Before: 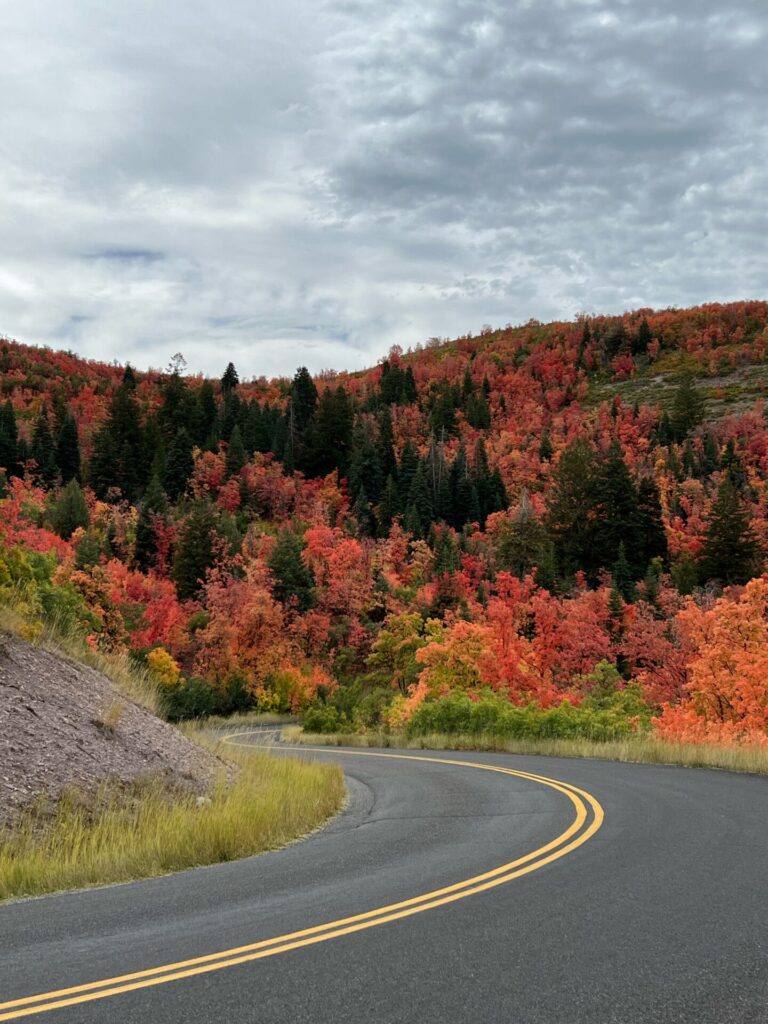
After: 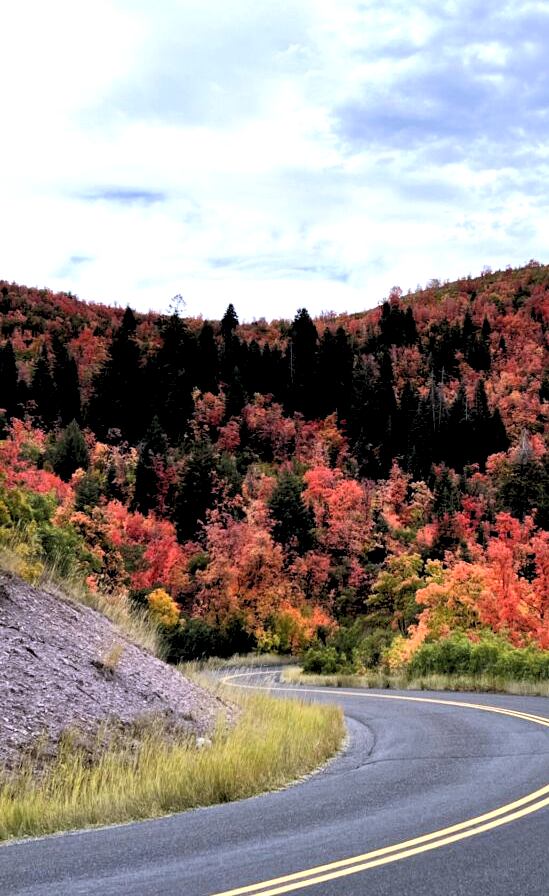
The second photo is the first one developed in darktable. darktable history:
color calibration: output R [1.063, -0.012, -0.003, 0], output B [-0.079, 0.047, 1, 0], illuminant custom, x 0.389, y 0.387, temperature 3838.64 K
crop: top 5.803%, right 27.864%, bottom 5.804%
tone equalizer: -8 EV -0.75 EV, -7 EV -0.7 EV, -6 EV -0.6 EV, -5 EV -0.4 EV, -3 EV 0.4 EV, -2 EV 0.6 EV, -1 EV 0.7 EV, +0 EV 0.75 EV, edges refinement/feathering 500, mask exposure compensation -1.57 EV, preserve details no
rgb levels: levels [[0.013, 0.434, 0.89], [0, 0.5, 1], [0, 0.5, 1]]
